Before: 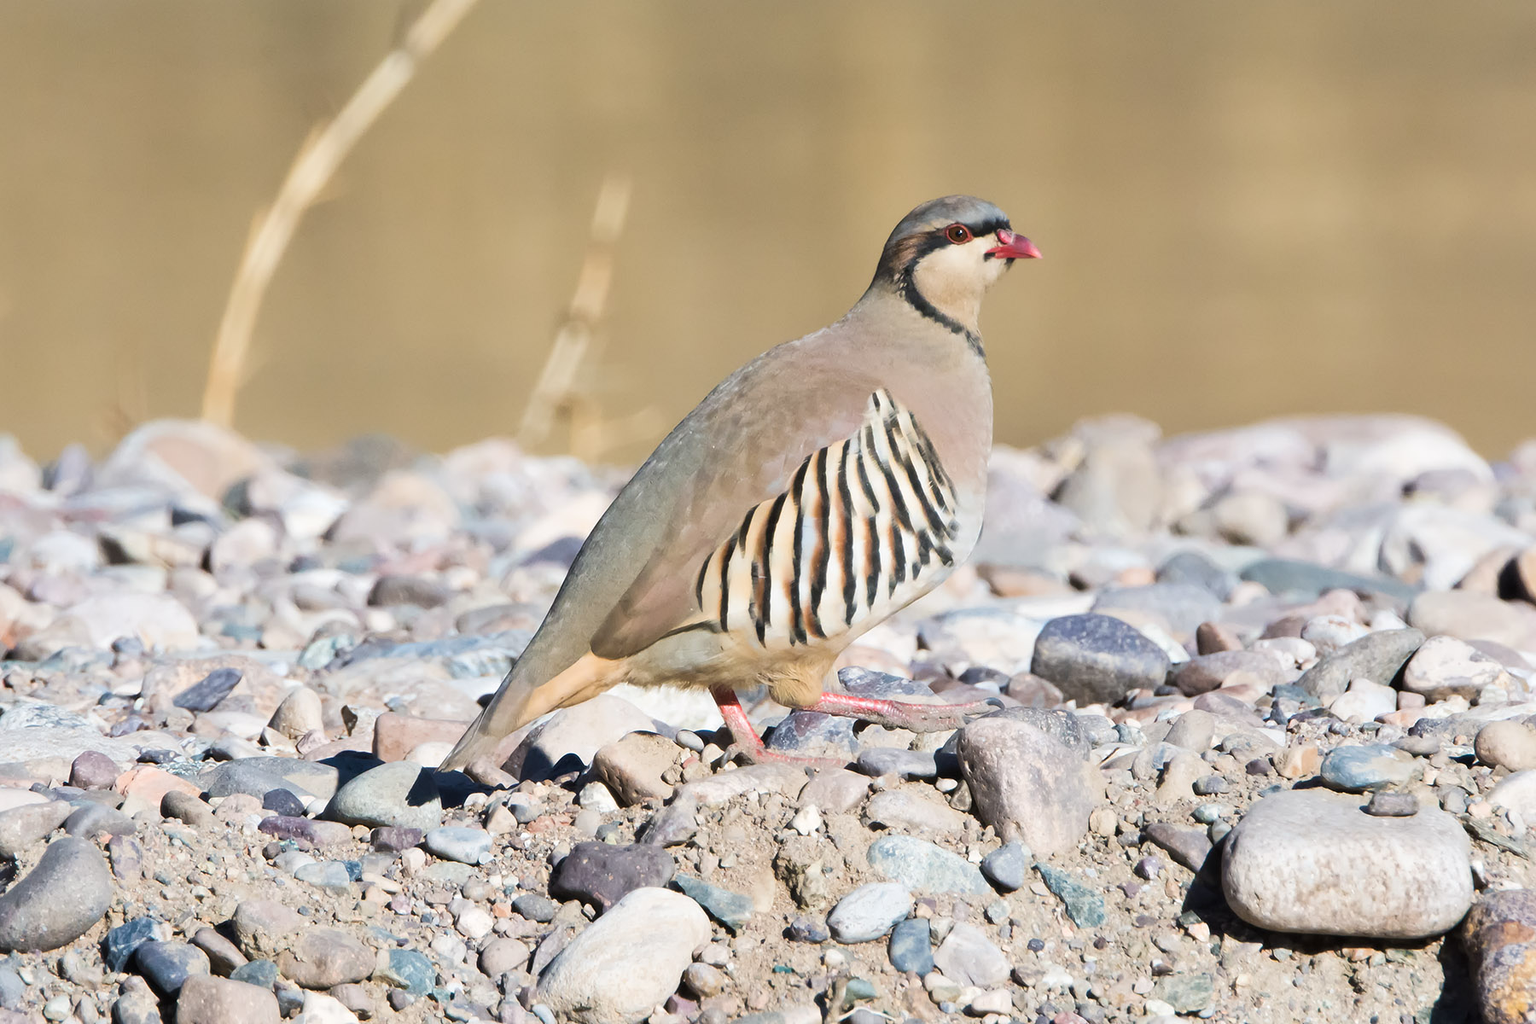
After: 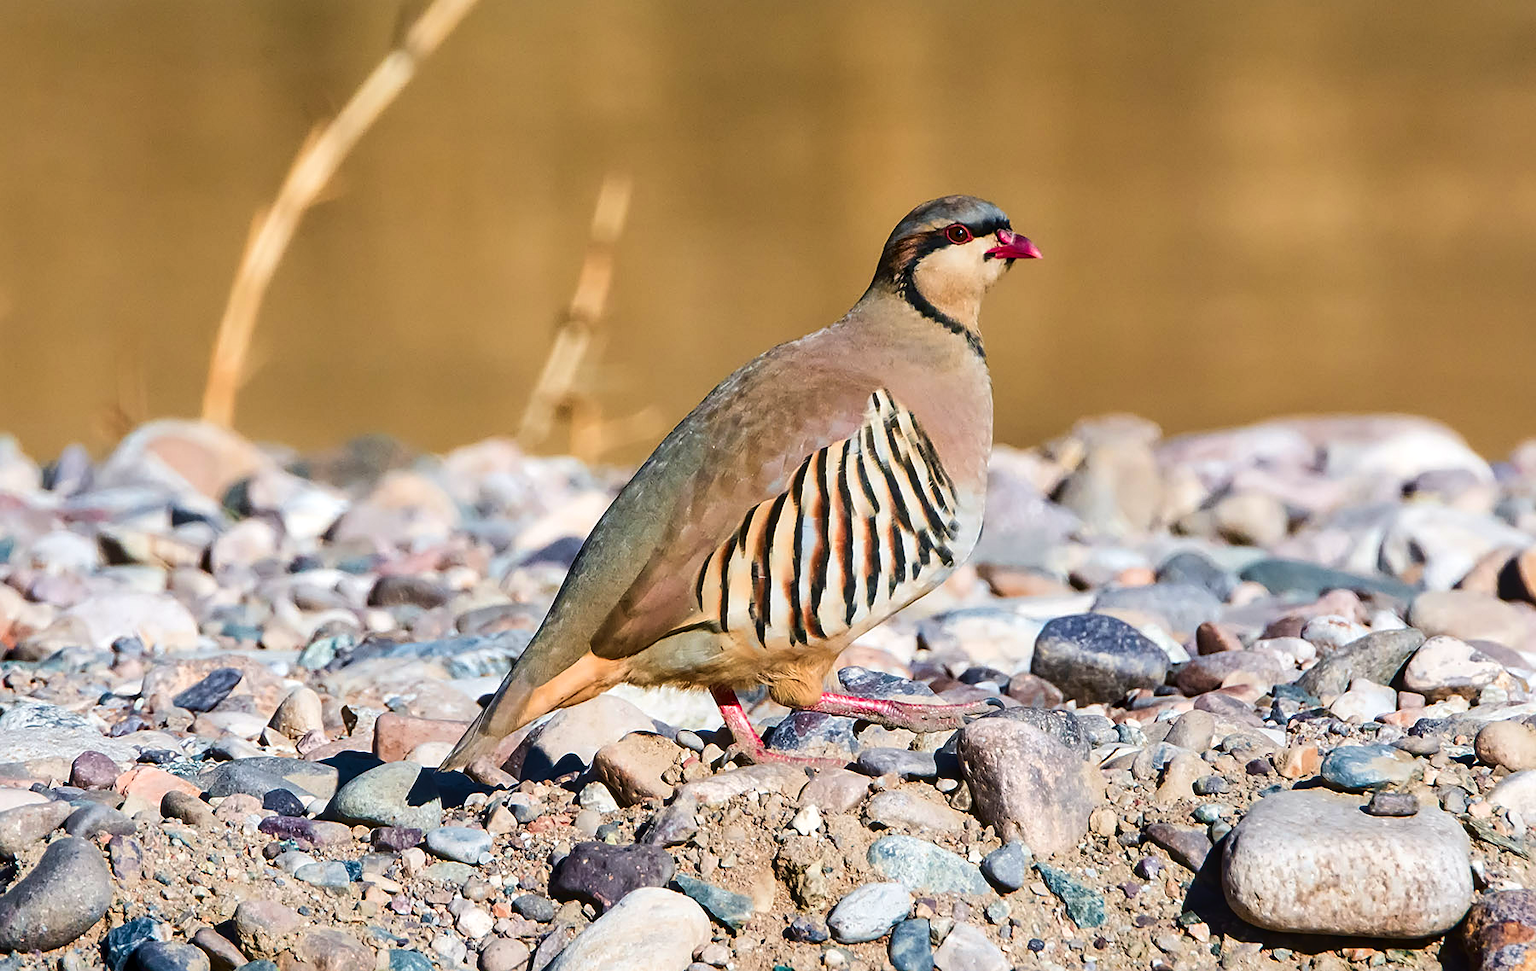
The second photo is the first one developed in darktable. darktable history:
local contrast: on, module defaults
crop and rotate: top 0.007%, bottom 5.129%
velvia: on, module defaults
contrast brightness saturation: contrast 0.128, brightness -0.231, saturation 0.137
exposure: compensate exposure bias true, compensate highlight preservation false
sharpen: on, module defaults
color zones: curves: ch1 [(0.24, 0.629) (0.75, 0.5)]; ch2 [(0.255, 0.454) (0.745, 0.491)]
